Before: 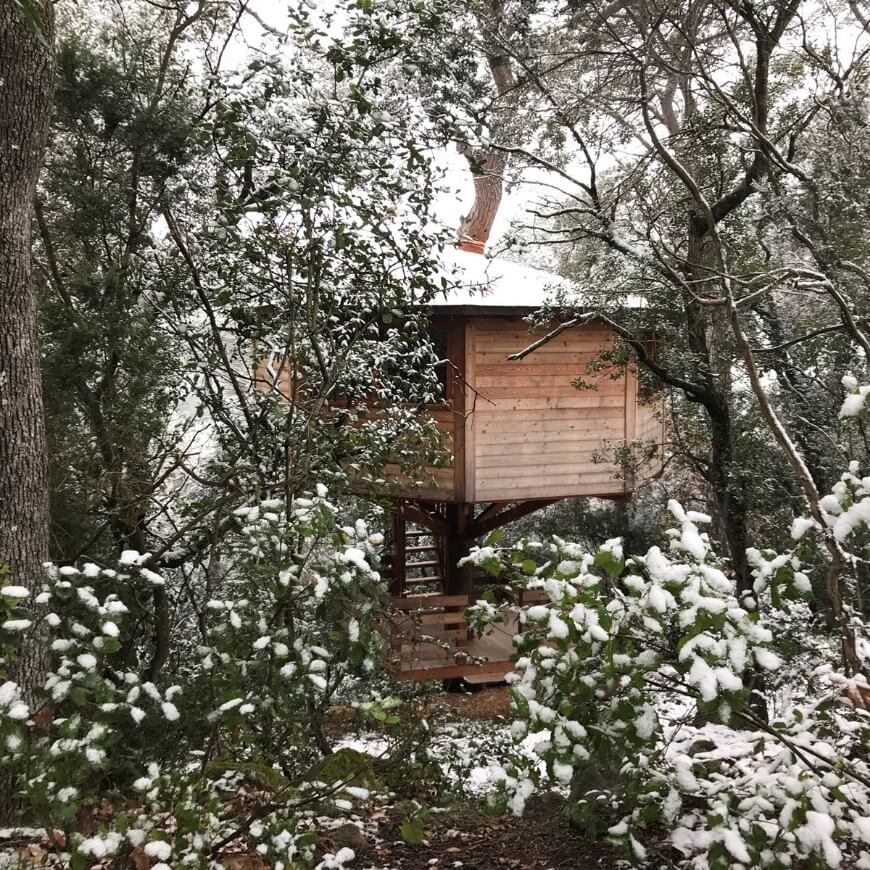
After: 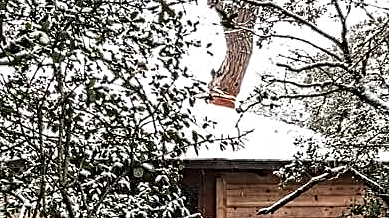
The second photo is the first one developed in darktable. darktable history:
contrast equalizer: octaves 7, y [[0.406, 0.494, 0.589, 0.753, 0.877, 0.999], [0.5 ×6], [0.5 ×6], [0 ×6], [0 ×6]]
crop: left 28.64%, top 16.832%, right 26.637%, bottom 58.055%
